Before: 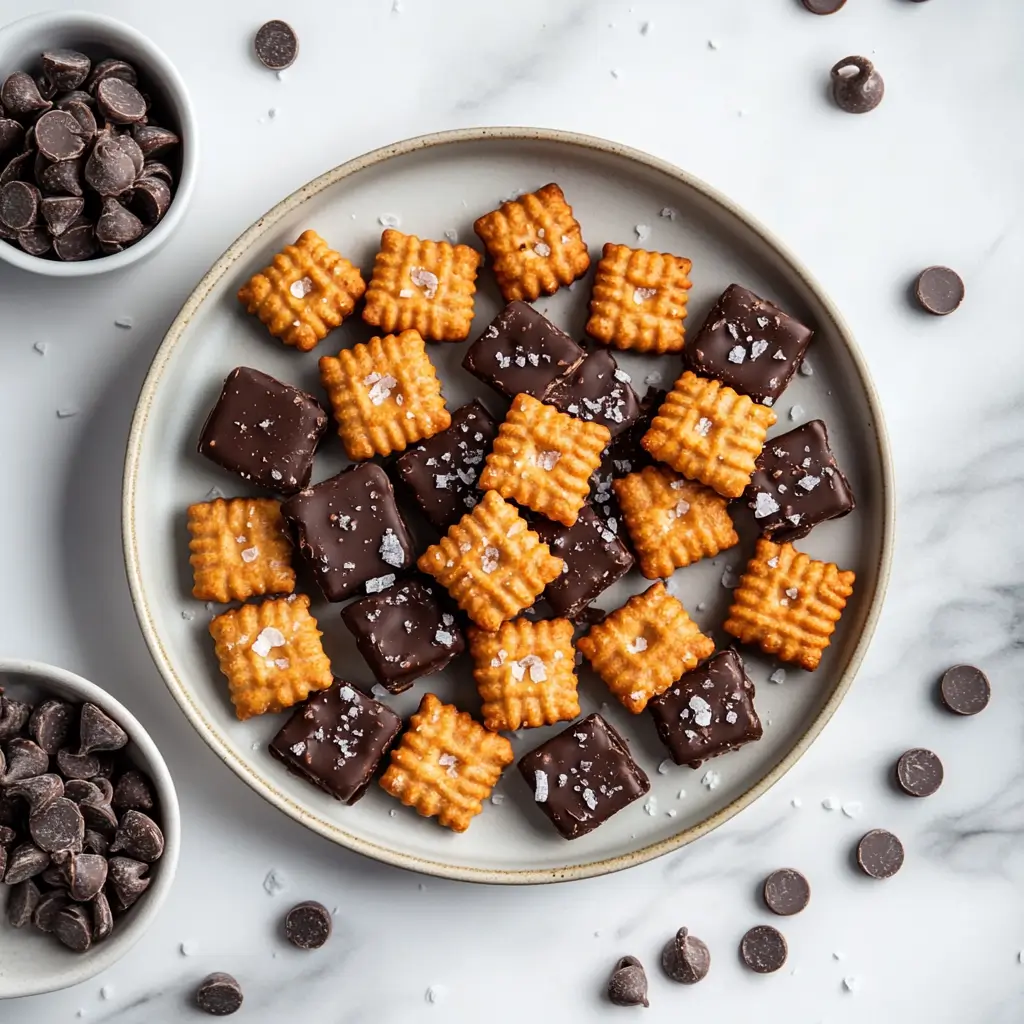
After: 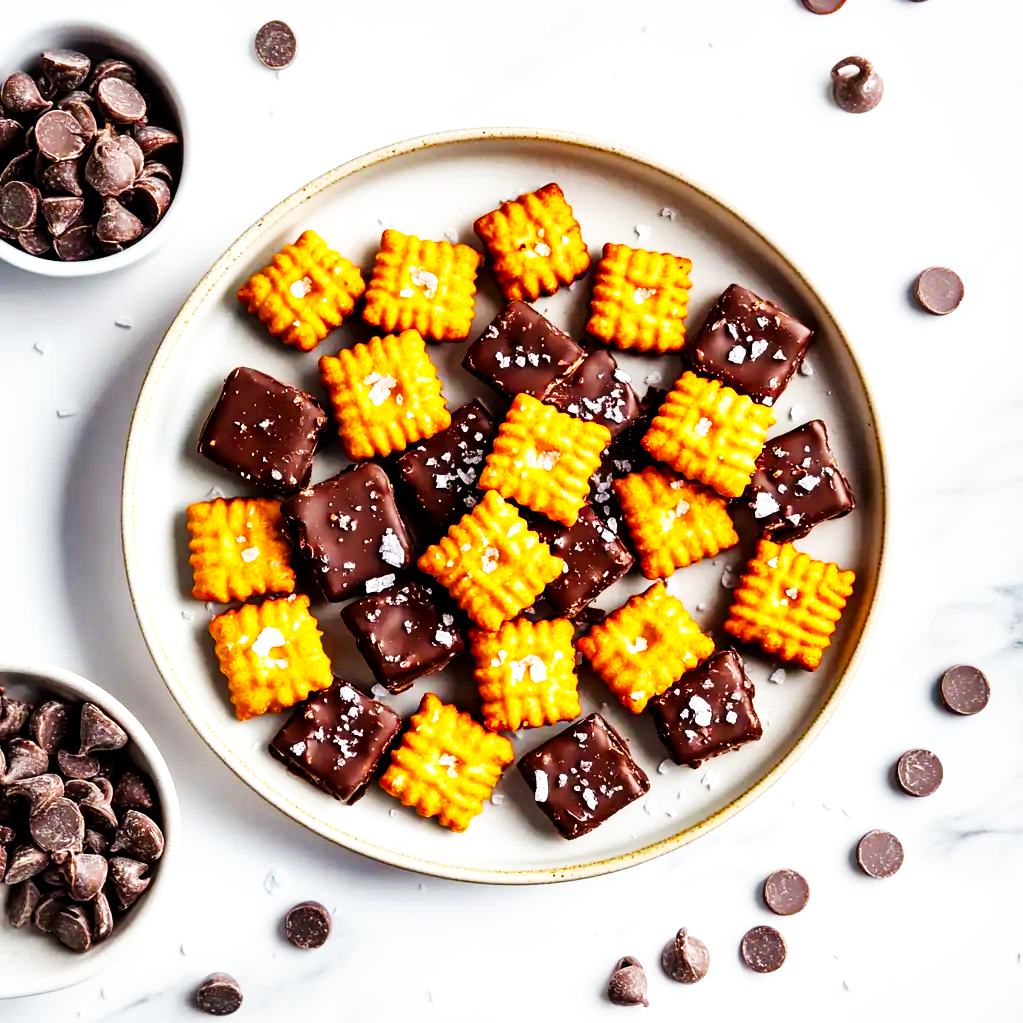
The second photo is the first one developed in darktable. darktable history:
color balance rgb: linear chroma grading › global chroma 15%, perceptual saturation grading › global saturation 30%
base curve: curves: ch0 [(0, 0) (0.007, 0.004) (0.027, 0.03) (0.046, 0.07) (0.207, 0.54) (0.442, 0.872) (0.673, 0.972) (1, 1)], preserve colors none
local contrast: mode bilateral grid, contrast 20, coarseness 50, detail 120%, midtone range 0.2
